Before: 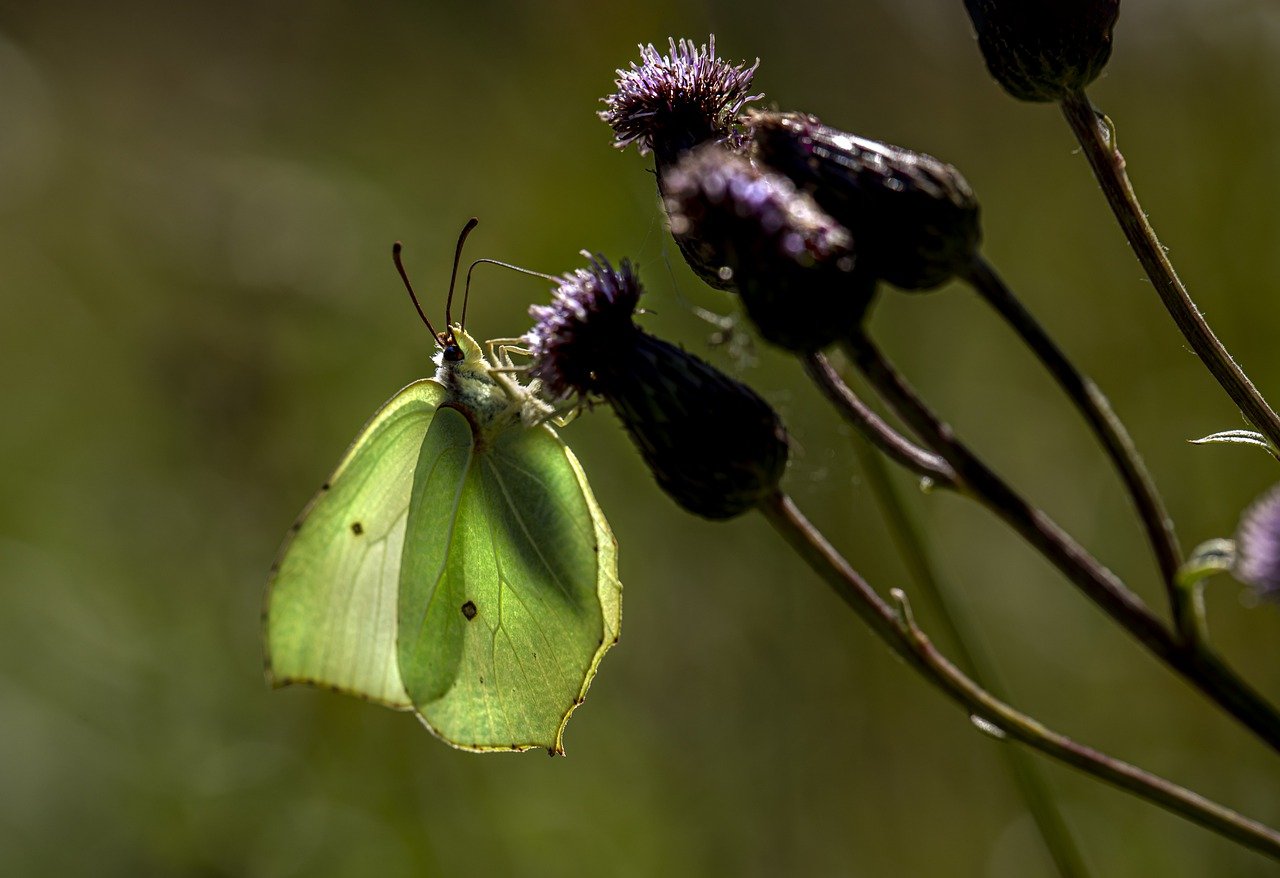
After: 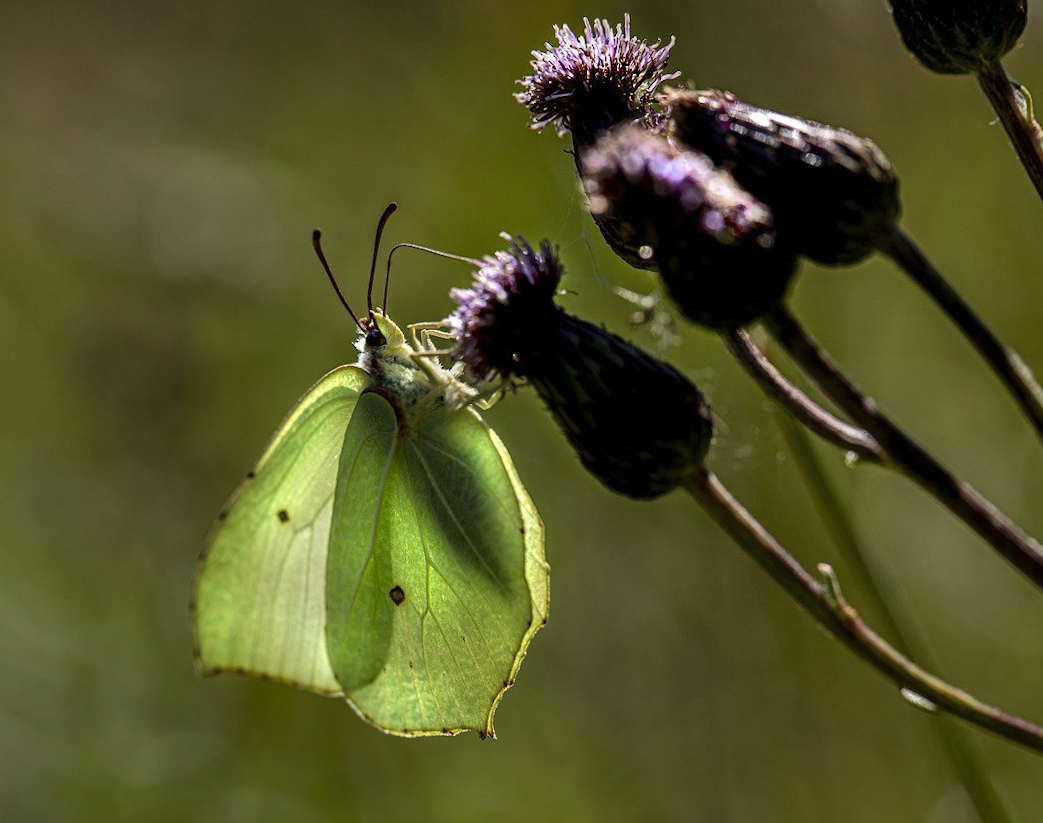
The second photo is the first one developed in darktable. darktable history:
shadows and highlights: low approximation 0.01, soften with gaussian
crop and rotate: angle 1.3°, left 4.524%, top 0.674%, right 11.291%, bottom 2.509%
